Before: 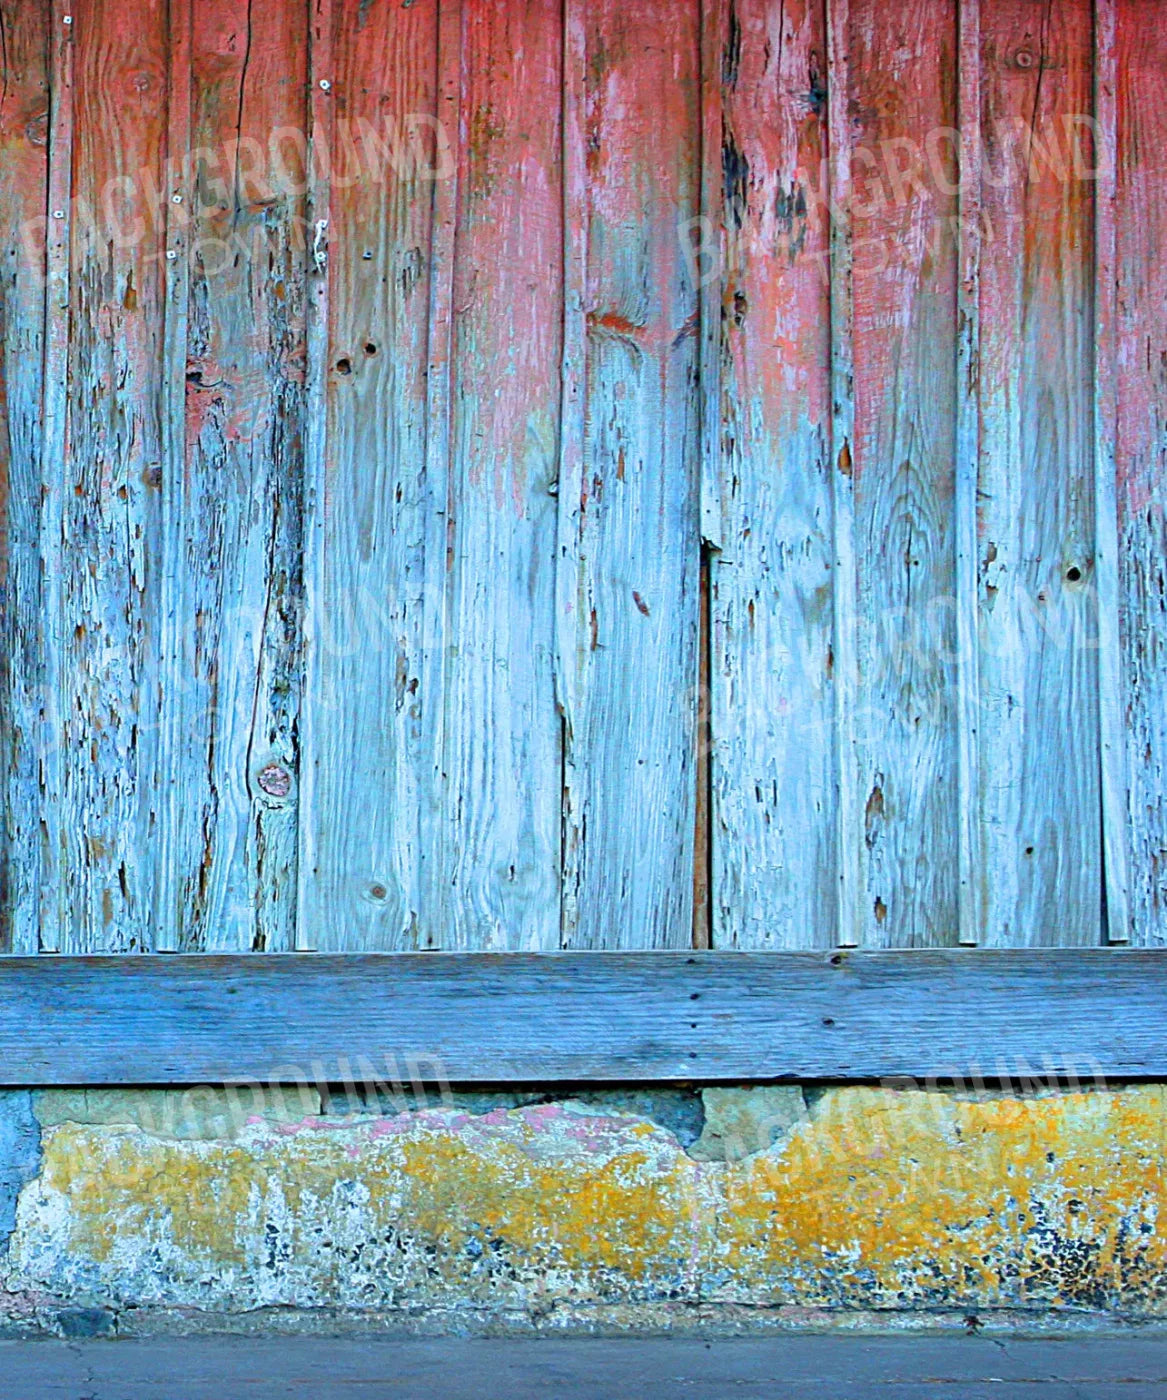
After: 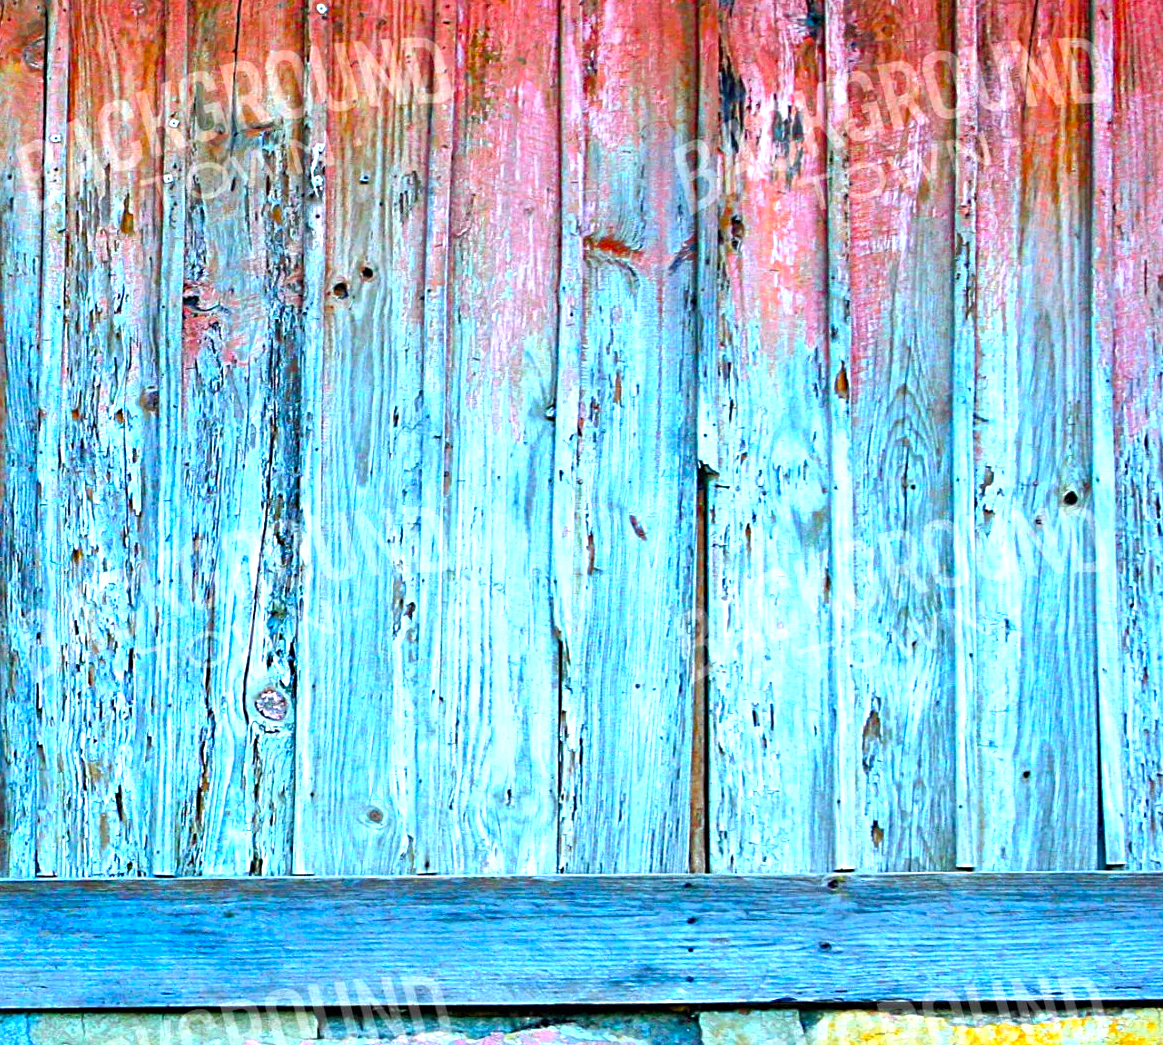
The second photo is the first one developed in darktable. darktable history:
exposure: black level correction 0, exposure 0.697 EV, compensate exposure bias true, compensate highlight preservation false
local contrast: mode bilateral grid, contrast 25, coarseness 48, detail 151%, midtone range 0.2
crop: left 0.302%, top 5.496%, bottom 19.829%
sharpen: radius 5.318, amount 0.316, threshold 26.404
color balance rgb: perceptual saturation grading › global saturation 25.237%
